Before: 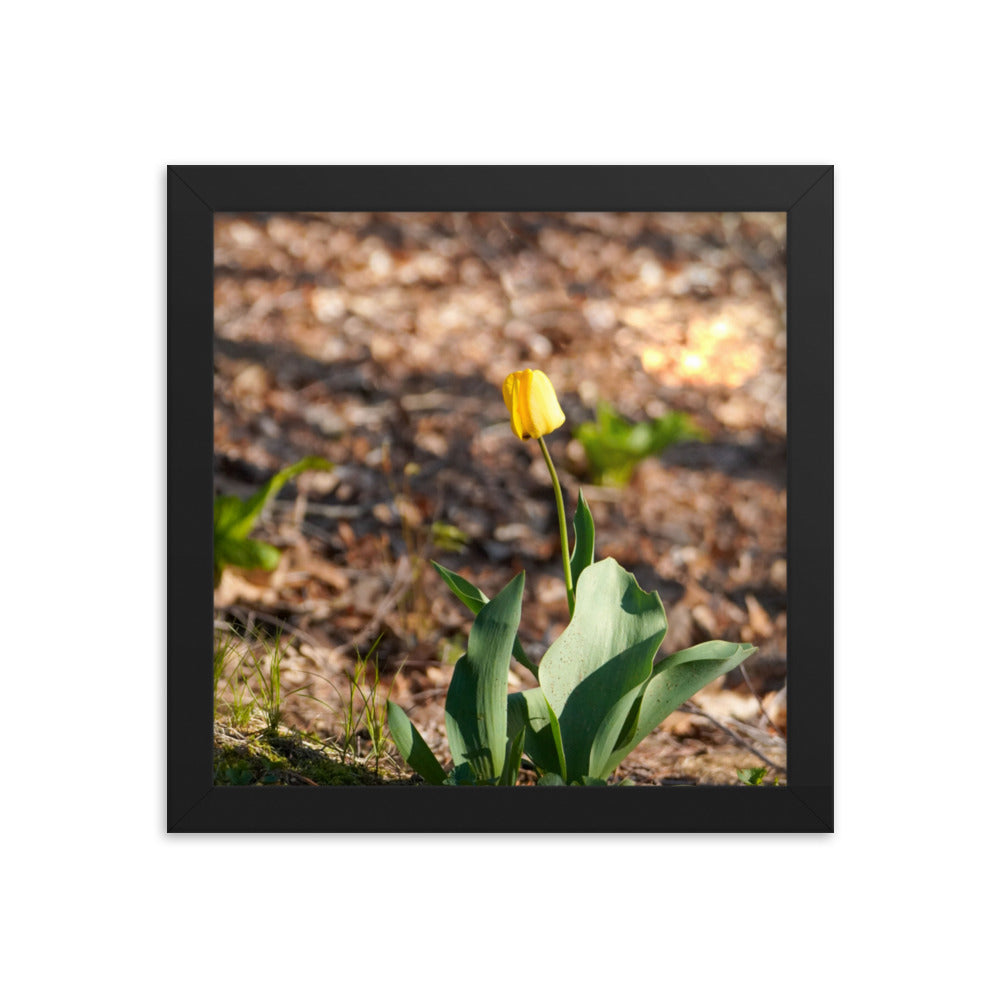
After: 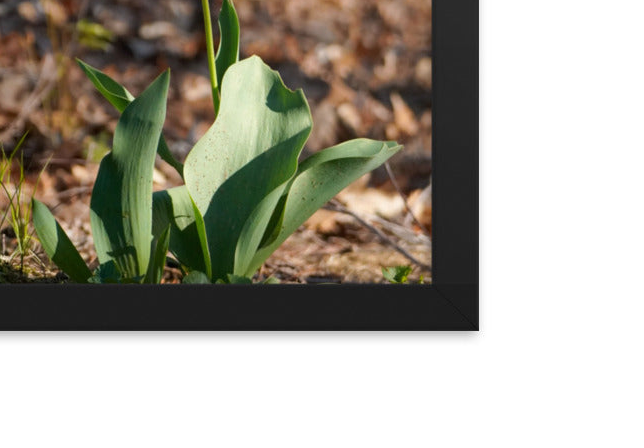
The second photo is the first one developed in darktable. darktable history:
tone equalizer: on, module defaults
crop and rotate: left 35.509%, top 50.238%, bottom 4.934%
